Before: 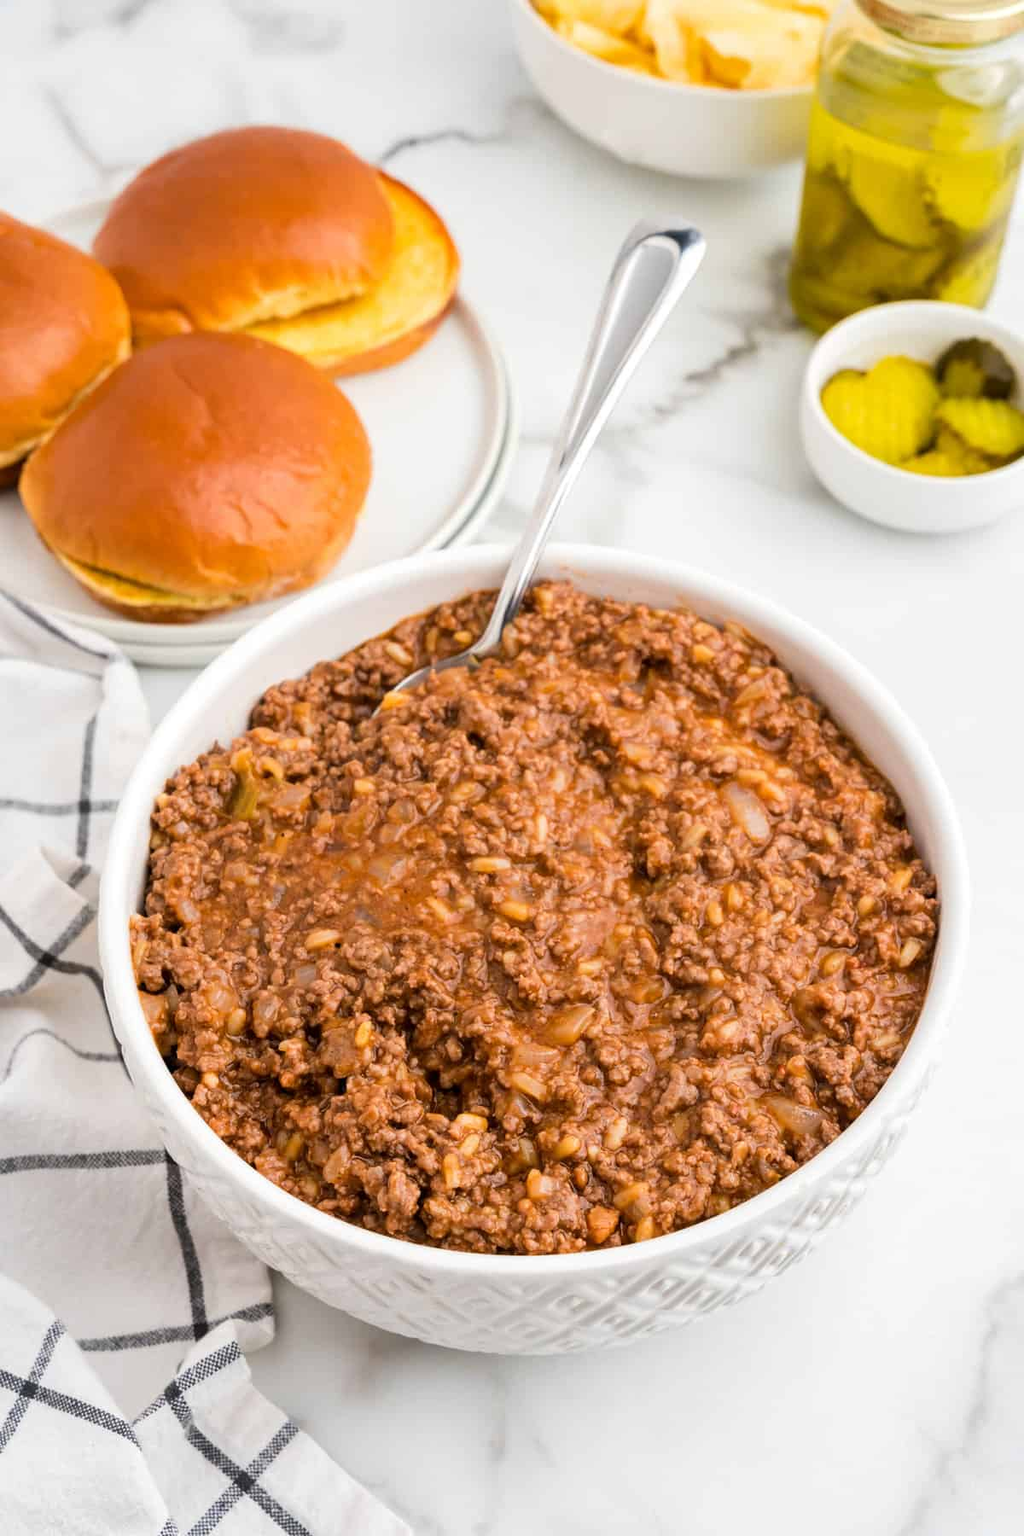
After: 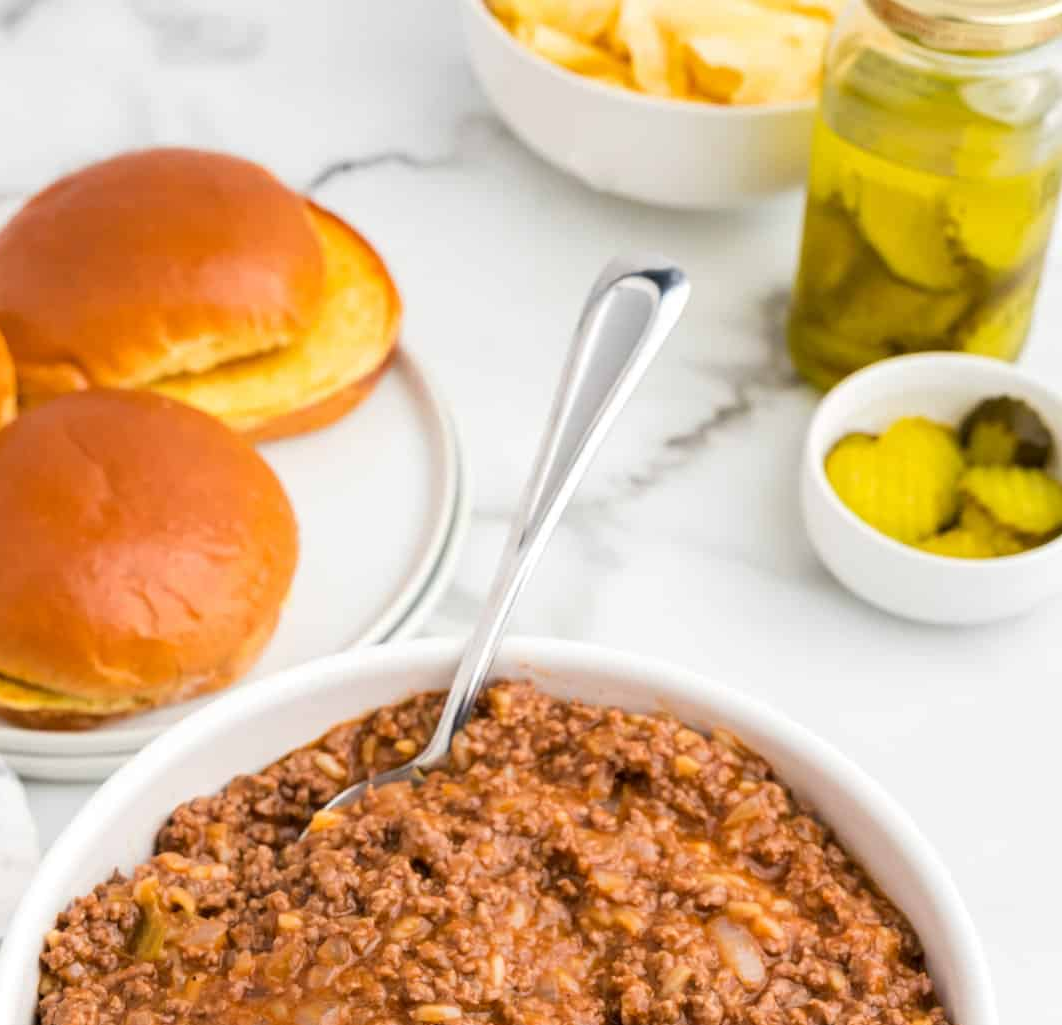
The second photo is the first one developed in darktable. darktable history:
crop and rotate: left 11.492%, bottom 43.018%
